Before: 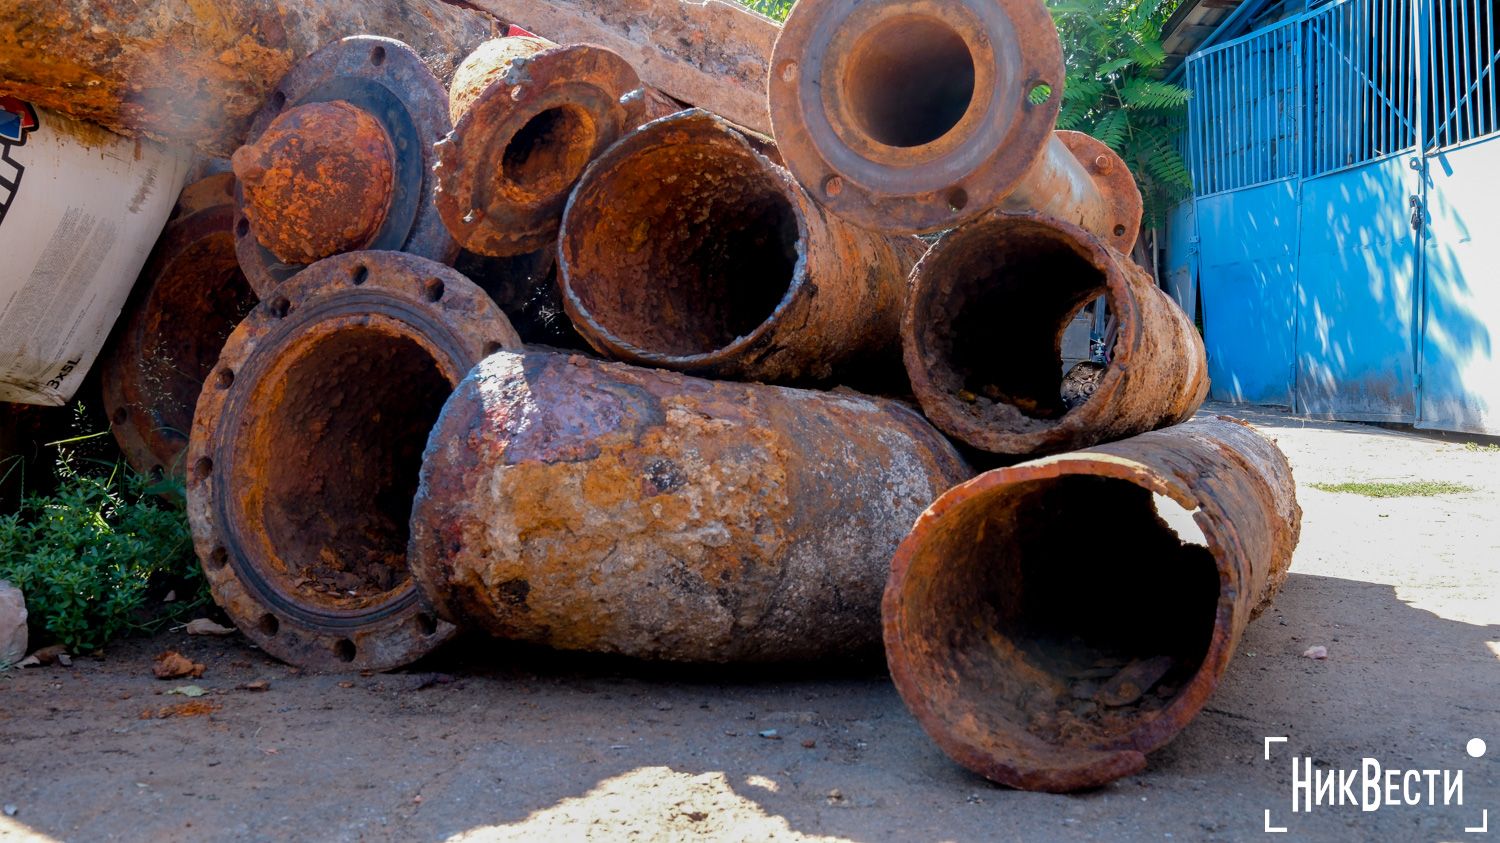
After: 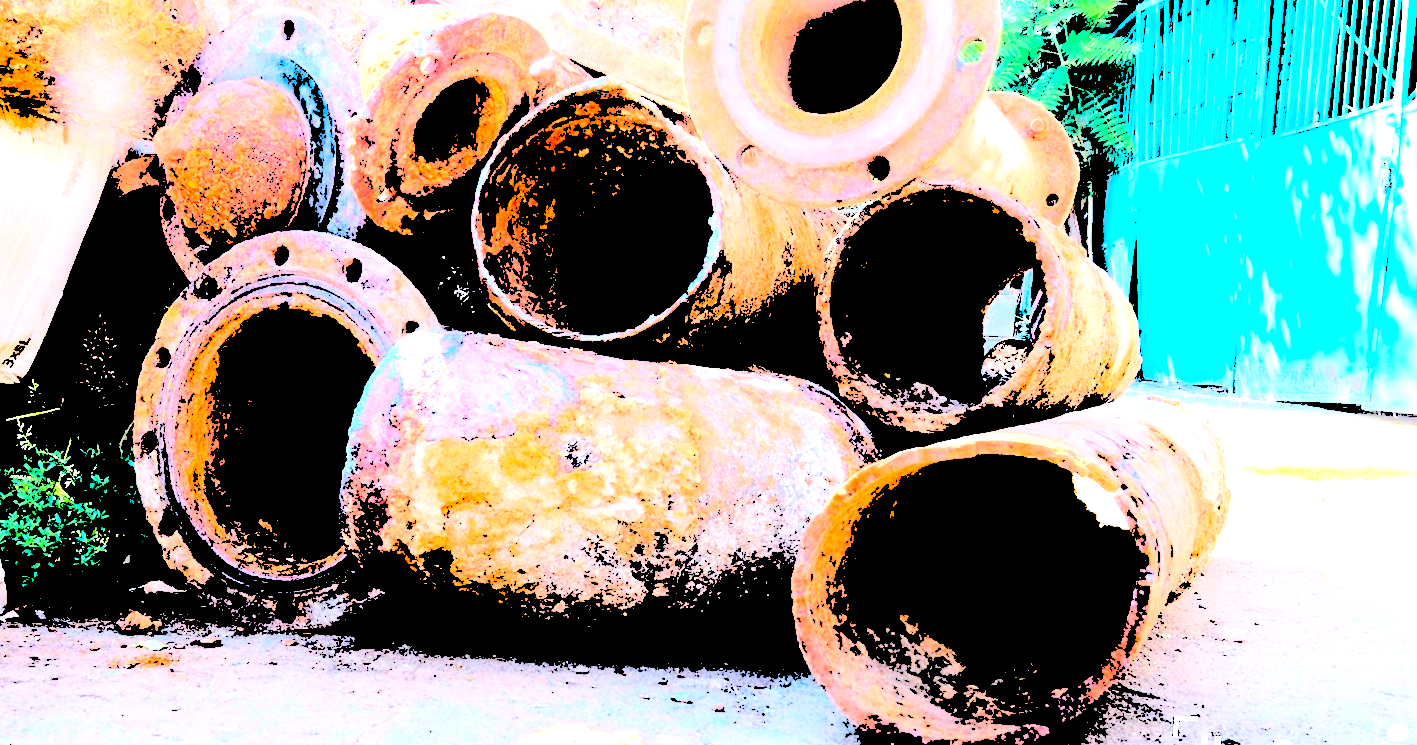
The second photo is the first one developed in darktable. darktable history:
rotate and perspective: rotation 0.062°, lens shift (vertical) 0.115, lens shift (horizontal) -0.133, crop left 0.047, crop right 0.94, crop top 0.061, crop bottom 0.94
crop and rotate: top 2.479%, bottom 3.018%
levels: levels [0.246, 0.246, 0.506]
